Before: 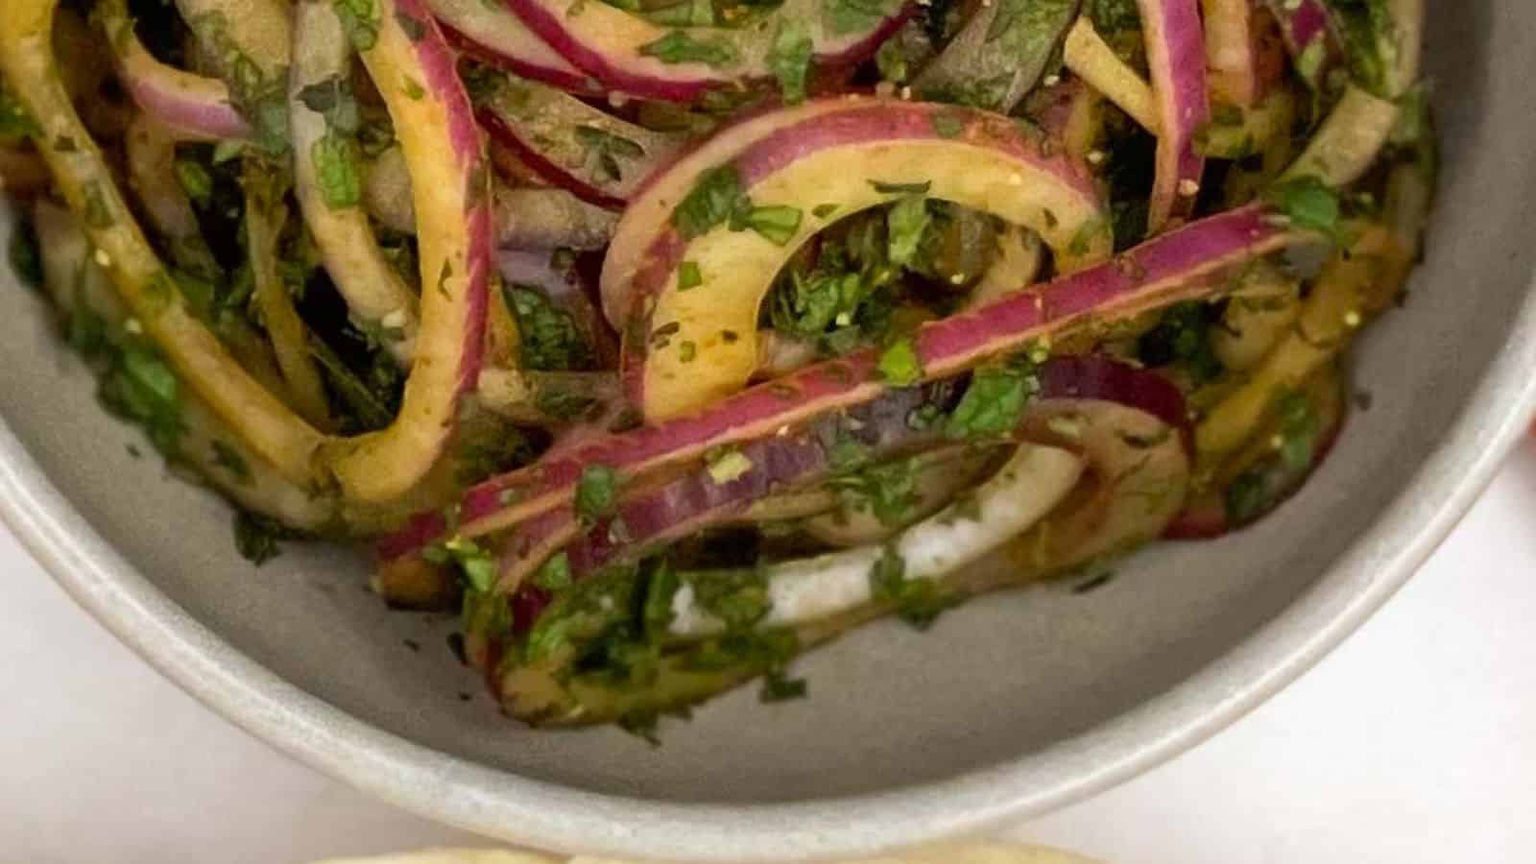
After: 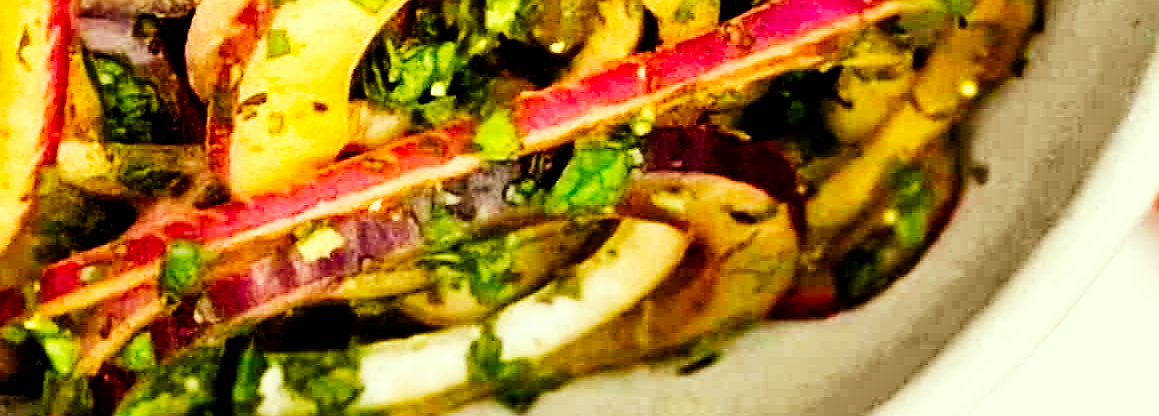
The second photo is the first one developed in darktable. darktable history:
exposure: black level correction 0, exposure 1.105 EV, compensate exposure bias true, compensate highlight preservation false
crop and rotate: left 27.508%, top 27.046%, bottom 26.634%
filmic rgb: black relative exposure -7.65 EV, white relative exposure 4.56 EV, hardness 3.61, contrast 1.056
tone curve: curves: ch0 [(0, 0) (0.003, 0.002) (0.011, 0.002) (0.025, 0.002) (0.044, 0.002) (0.069, 0.002) (0.1, 0.003) (0.136, 0.008) (0.177, 0.03) (0.224, 0.058) (0.277, 0.139) (0.335, 0.233) (0.399, 0.363) (0.468, 0.506) (0.543, 0.649) (0.623, 0.781) (0.709, 0.88) (0.801, 0.956) (0.898, 0.994) (1, 1)], preserve colors none
shadows and highlights: soften with gaussian
sharpen: radius 1.822, amount 0.406, threshold 1.538
color correction: highlights a* -5.71, highlights b* 10.66
